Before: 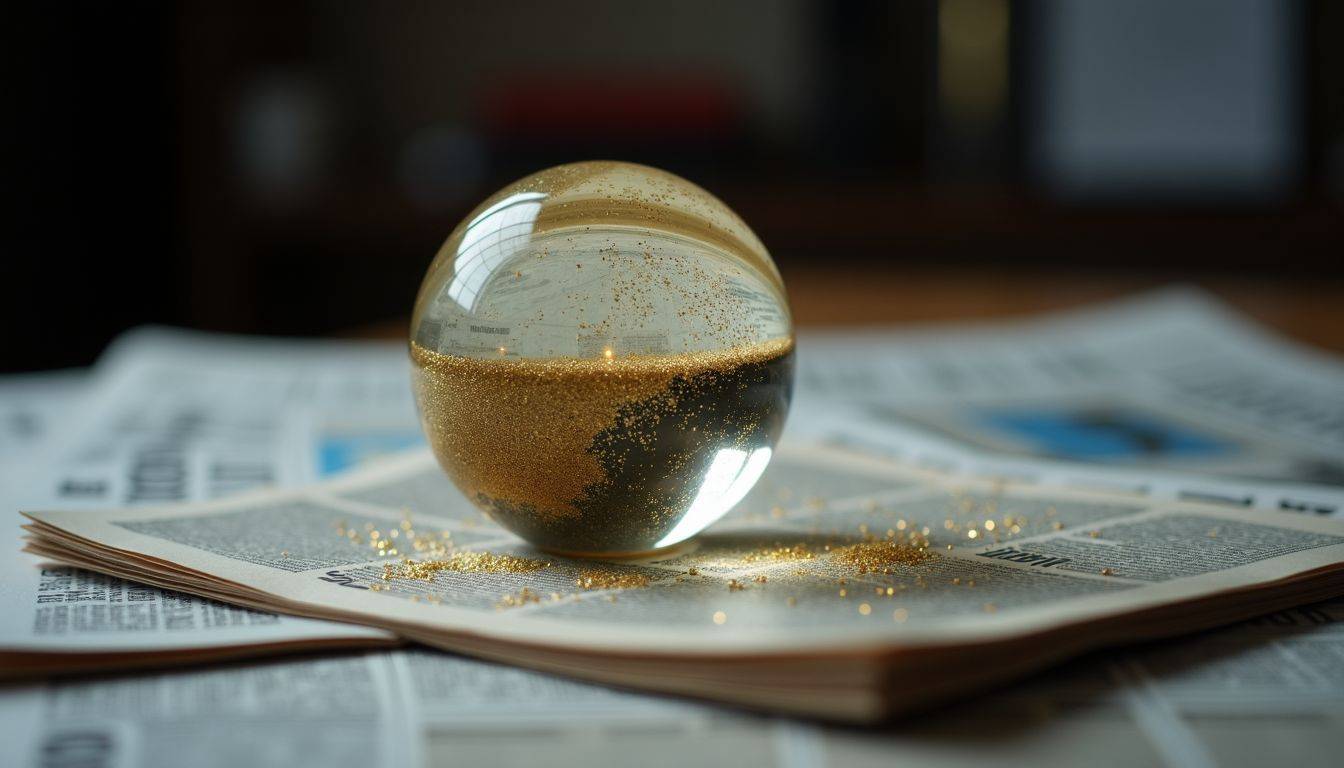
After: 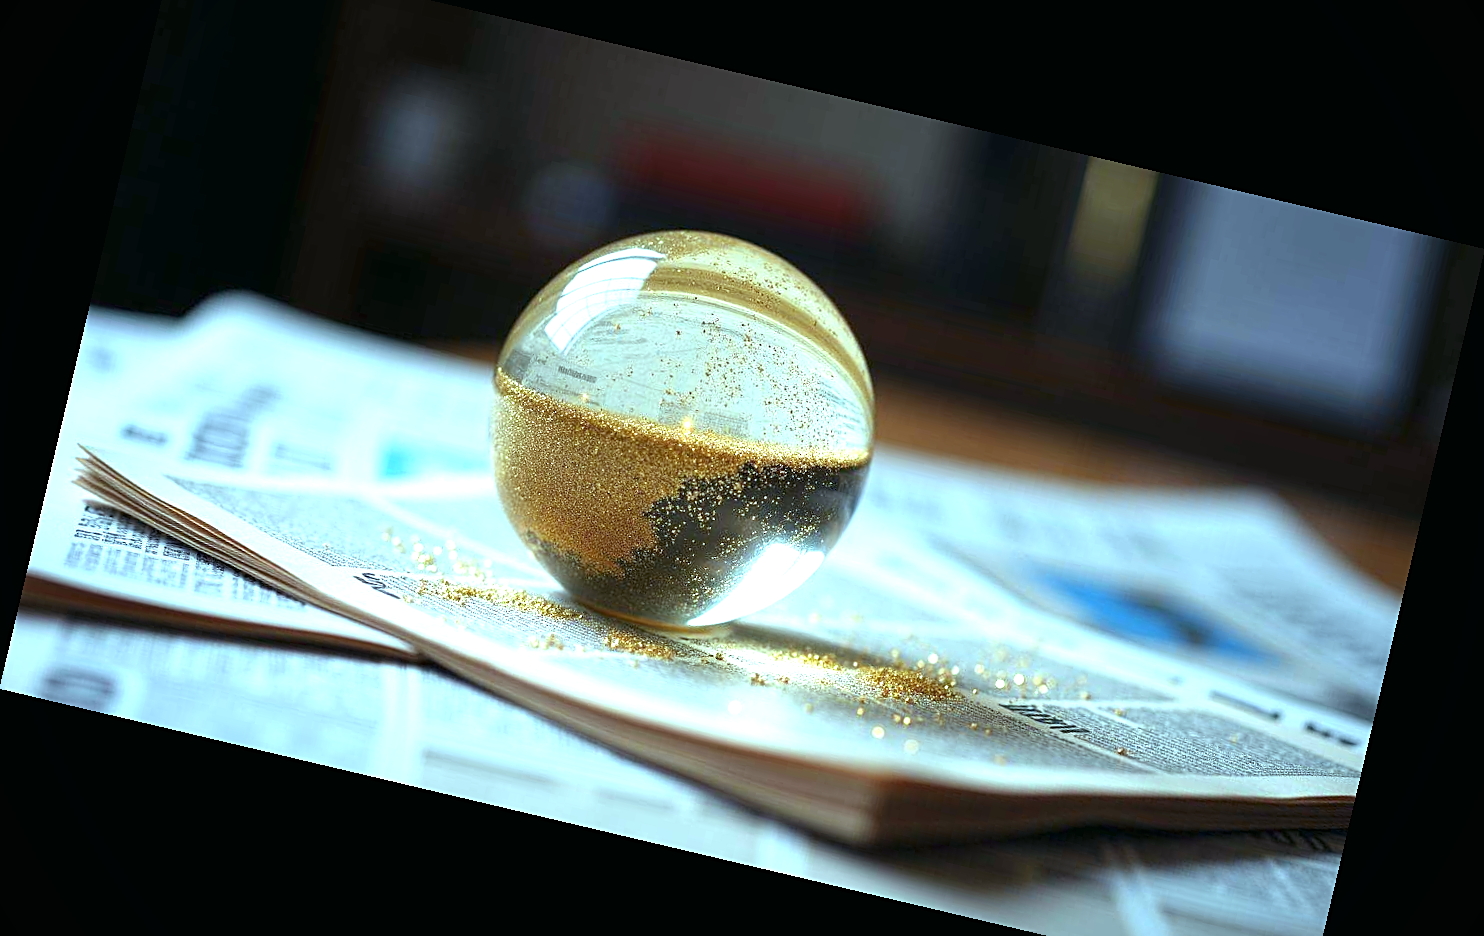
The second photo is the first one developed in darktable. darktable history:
exposure: black level correction 0, exposure 1.1 EV, compensate highlight preservation false
crop and rotate: top 5.609%, bottom 5.609%
vignetting: fall-off start 91.19%
color balance: mode lift, gamma, gain (sRGB), lift [0.997, 0.979, 1.021, 1.011], gamma [1, 1.084, 0.916, 0.998], gain [1, 0.87, 1.13, 1.101], contrast 4.55%, contrast fulcrum 38.24%, output saturation 104.09%
rotate and perspective: rotation 13.27°, automatic cropping off
sharpen: on, module defaults
white balance: red 1.066, blue 1.119
